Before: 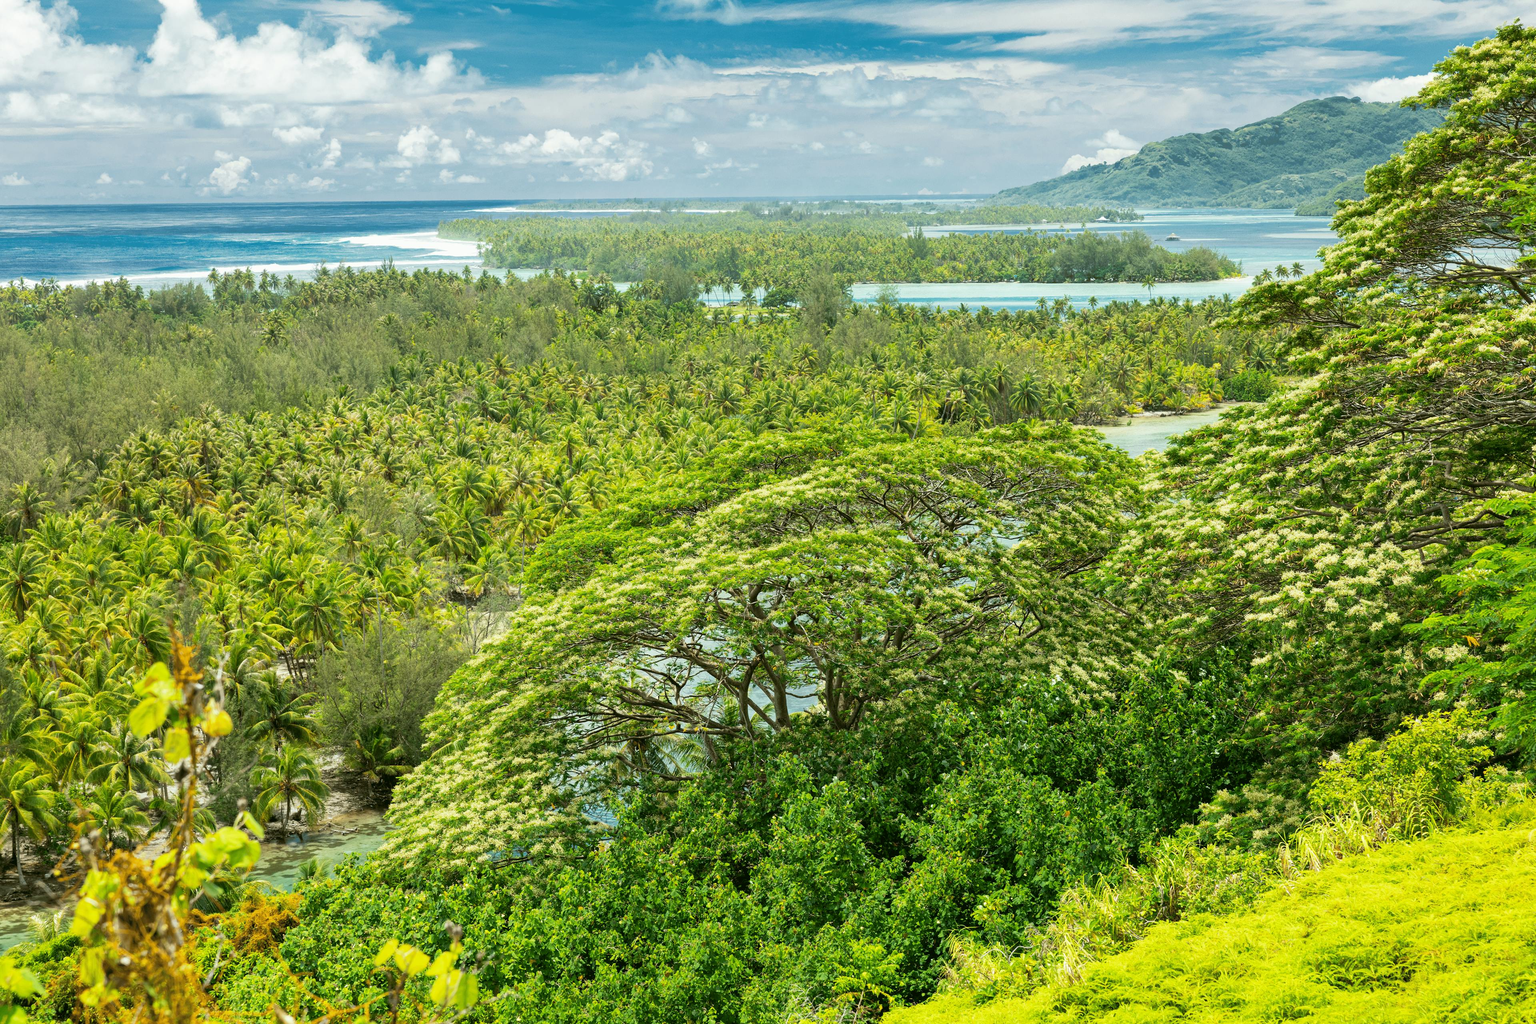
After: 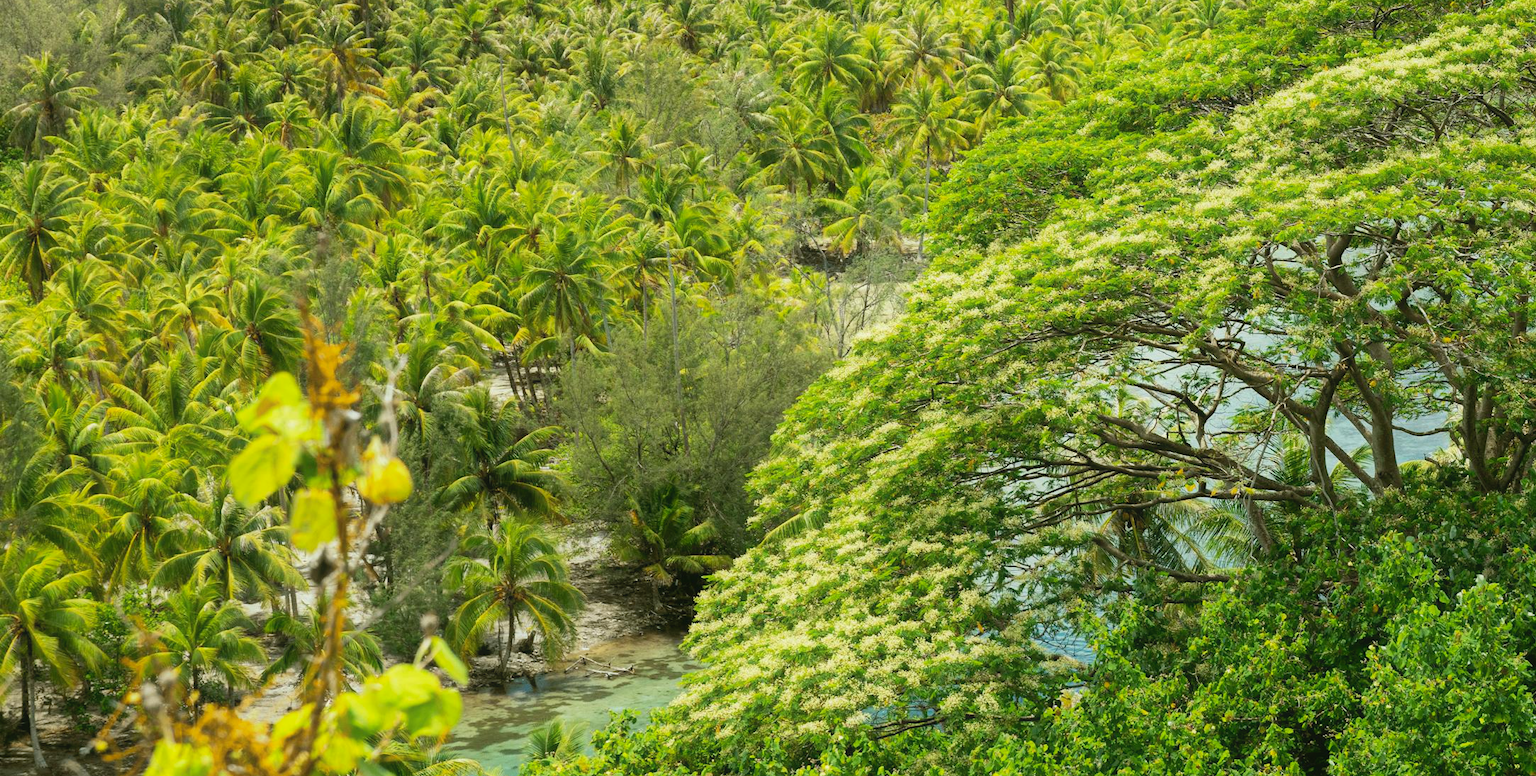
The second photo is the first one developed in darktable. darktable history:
tone equalizer: on, module defaults
contrast equalizer: octaves 7, y [[0.5, 0.542, 0.583, 0.625, 0.667, 0.708], [0.5 ×6], [0.5 ×6], [0 ×6], [0 ×6]], mix -0.291
crop: top 44.178%, right 43.542%, bottom 13.025%
